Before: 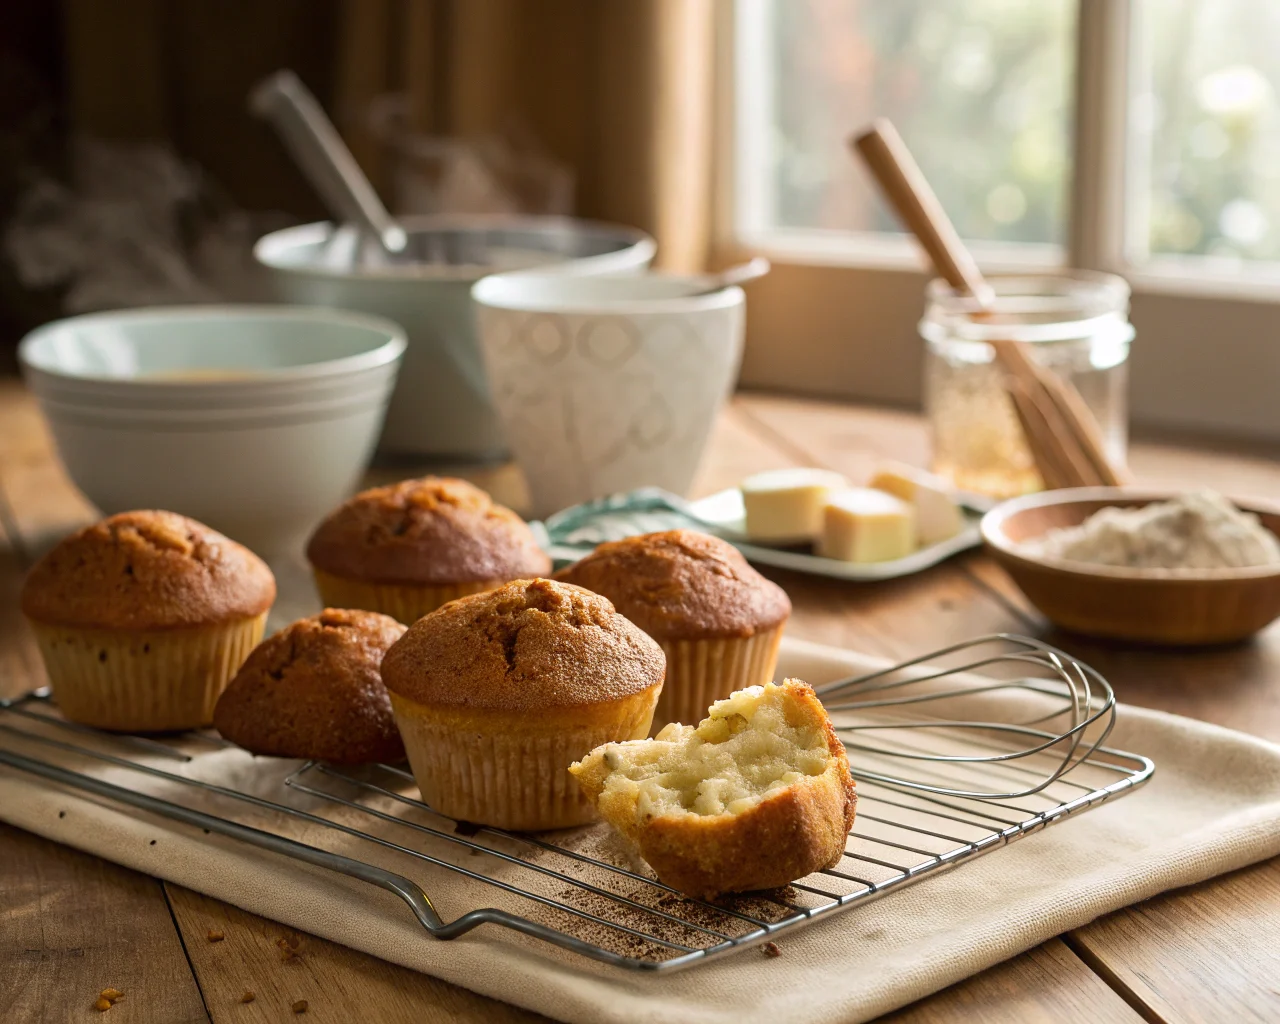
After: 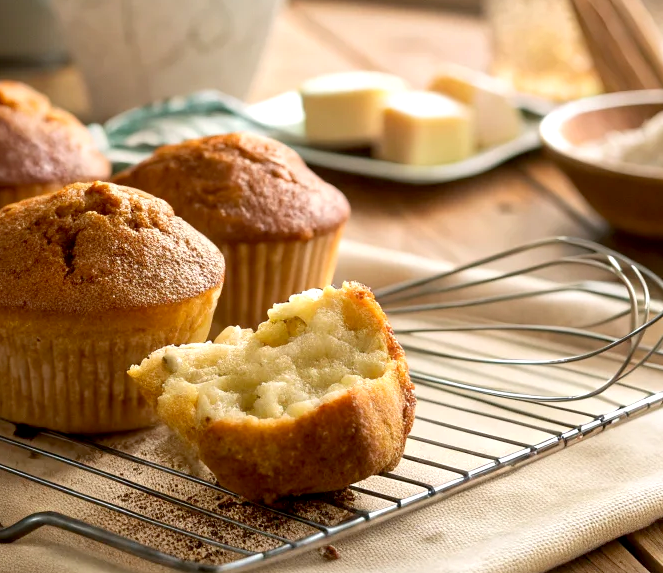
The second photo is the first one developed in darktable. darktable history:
exposure: black level correction 0.005, exposure 0.286 EV, compensate highlight preservation false
crop: left 34.479%, top 38.822%, right 13.718%, bottom 5.172%
